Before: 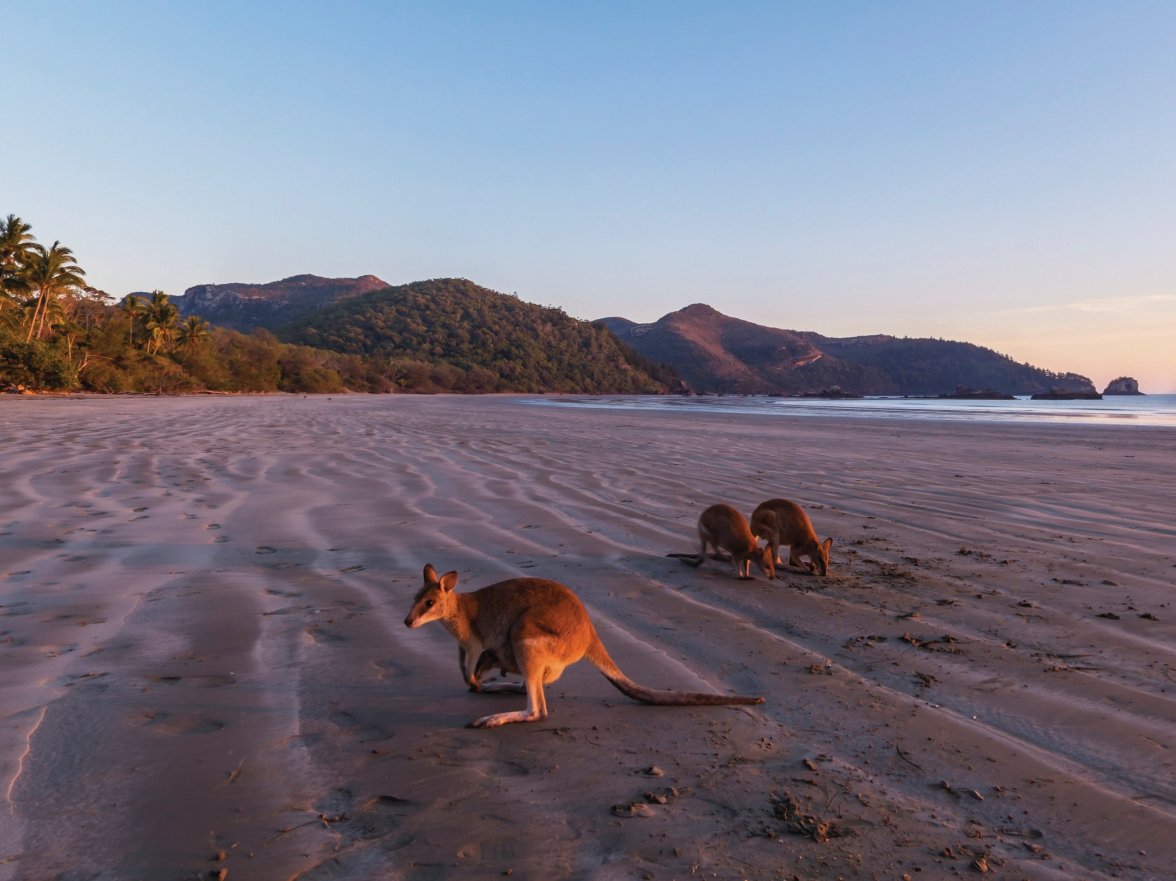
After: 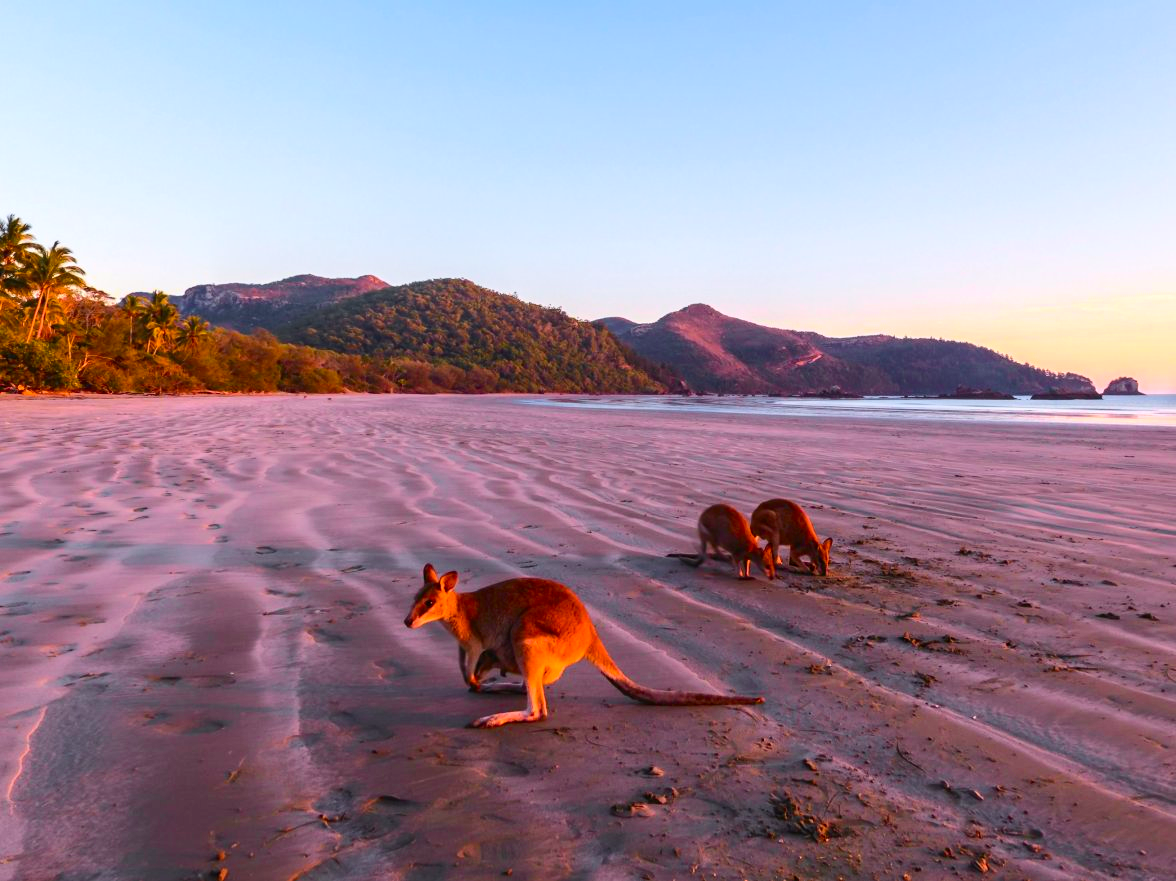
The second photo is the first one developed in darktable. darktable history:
tone curve: curves: ch0 [(0, 0) (0.239, 0.248) (0.508, 0.606) (0.828, 0.878) (1, 1)]; ch1 [(0, 0) (0.401, 0.42) (0.442, 0.47) (0.492, 0.498) (0.511, 0.516) (0.555, 0.586) (0.681, 0.739) (1, 1)]; ch2 [(0, 0) (0.411, 0.433) (0.5, 0.504) (0.545, 0.574) (1, 1)], color space Lab, independent channels, preserve colors none
color balance rgb: perceptual saturation grading › global saturation 36%, perceptual brilliance grading › global brilliance 10%, global vibrance 20%
